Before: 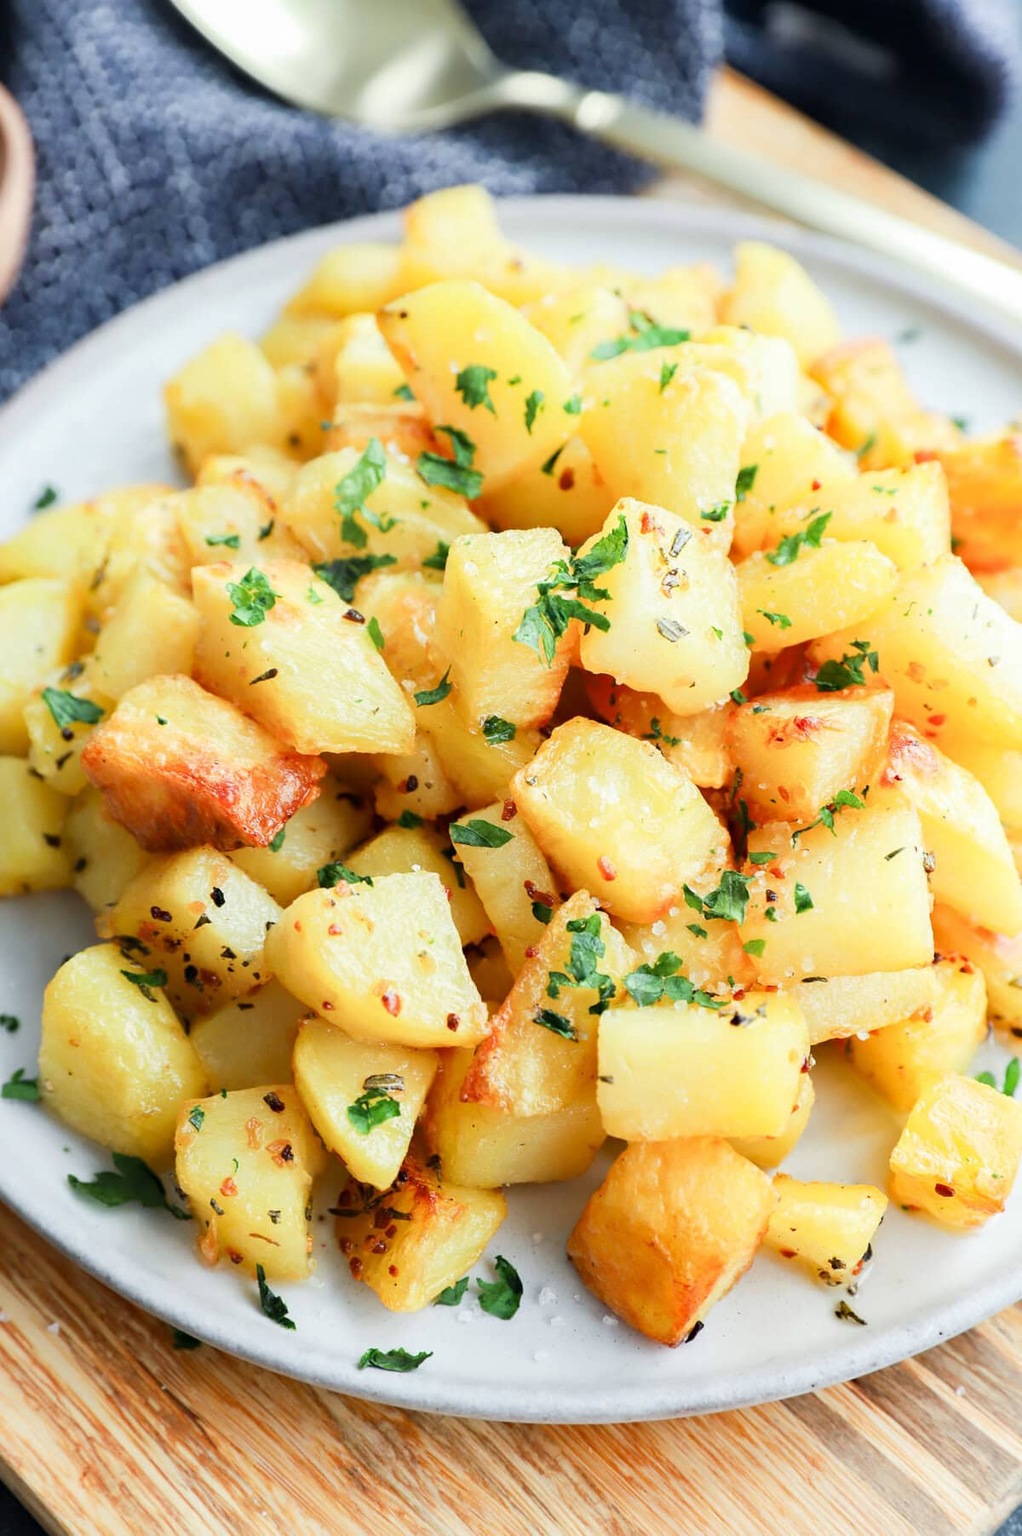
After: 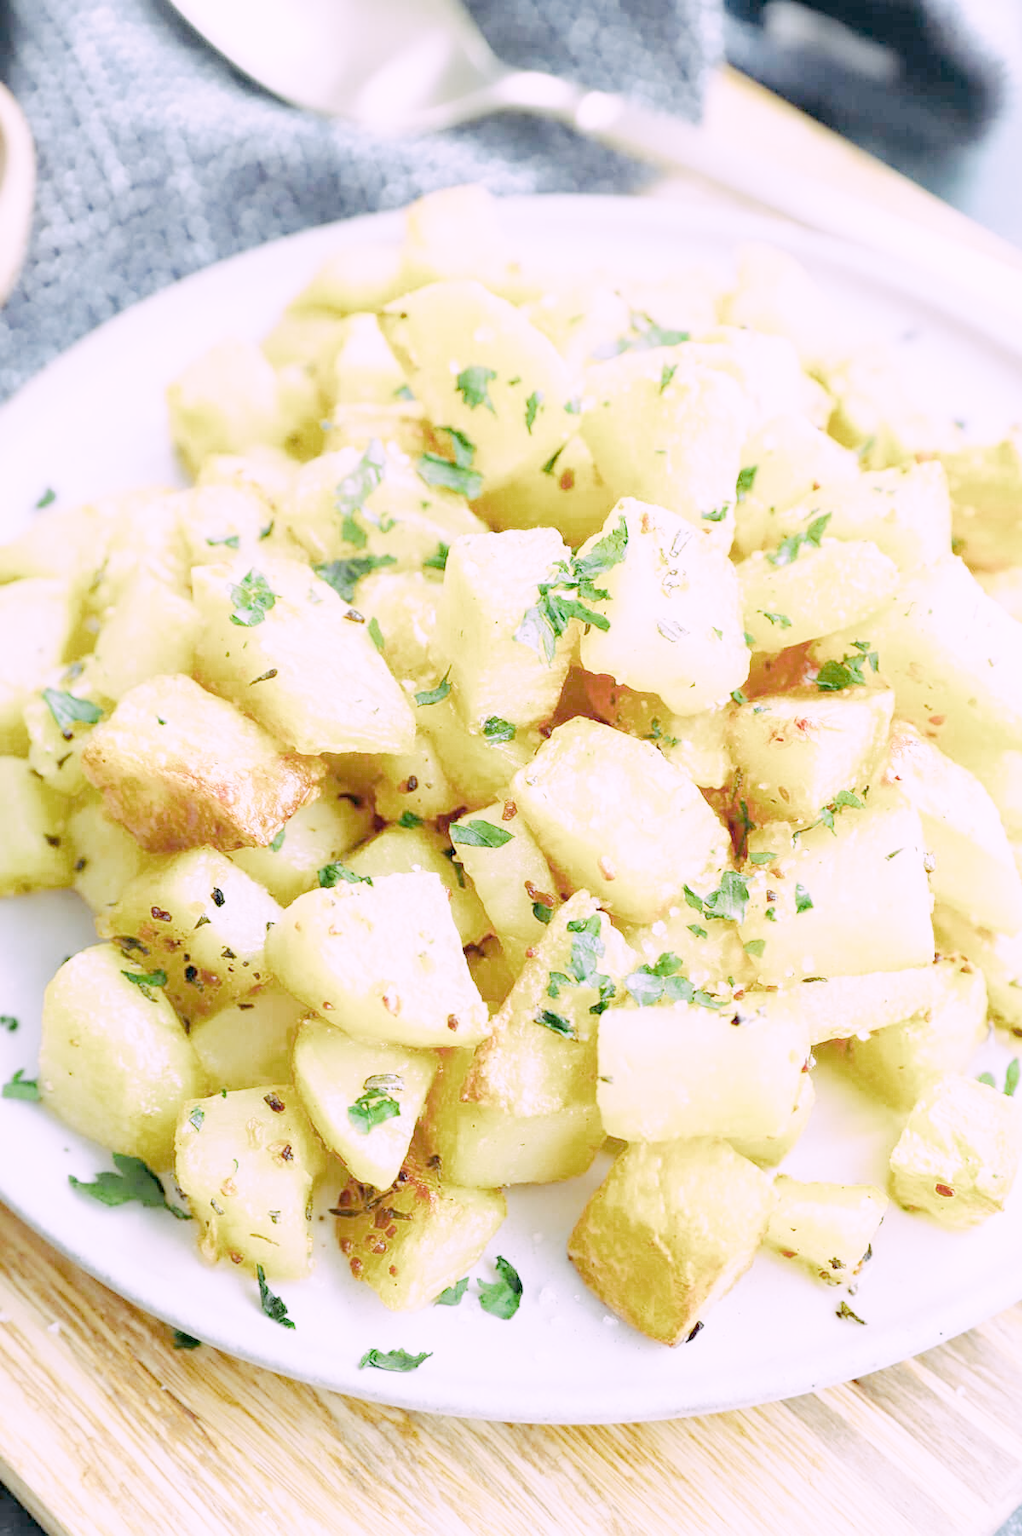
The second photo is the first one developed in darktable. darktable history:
tone curve: curves: ch0 [(0, 0) (0.003, 0.004) (0.011, 0.006) (0.025, 0.011) (0.044, 0.017) (0.069, 0.029) (0.1, 0.047) (0.136, 0.07) (0.177, 0.121) (0.224, 0.182) (0.277, 0.257) (0.335, 0.342) (0.399, 0.432) (0.468, 0.526) (0.543, 0.621) (0.623, 0.711) (0.709, 0.792) (0.801, 0.87) (0.898, 0.951) (1, 1)], preserve colors none
color look up table: target L [91.14, 82.67, 84.98, 84.88, 77.5, 45.69, 69.1, 68.68, 65.17, 38.47, 44.39, 42.09, 34.52, 5.992, 200.42, 84.86, 64.3, 62.23, 61.03, 61.71, 52, 37.24, 36.93, 23.33, 88.7, 83.92, 81.07, 79.38, 76.5, 73.86, 66.32, 63.17, 50.95, 55.53, 62.77, 53.21, 42.2, 35.73, 36.74, 31.77, 34.85, 15.02, 6.071, 79.96, 86.07, 75.65, 67.32, 48.74, 36.14], target a [9.482, -9.494, -3.875, -3.429, -46.06, -36.09, -36.33, -46.94, -10.93, -29.21, -35.3, -24.65, -20.81, -10.46, 0, 5.268, 10.62, 2.343, 47.11, 32.59, 49.27, 8.365, 34.72, 22.54, 5.124, 12.5, 25.52, 10.06, 36.31, -8.833, 59.38, 55.66, 11.38, 25.01, 10.65, 54.35, 38.95, 21.68, 4.862, 22.18, 43.58, 6.371, 0.046, -41.4, -10.86, -31.85, -35.11, -13.32, -1.069], target b [-16.36, 40.08, 9.623, 40.49, -6.634, 35.57, 36.21, 3.18, 14.58, 25.27, 31.55, 2.145, 29.35, 10.34, 0, 33.7, 48.58, 40.3, 24.37, 20.46, 18.27, 24.19, 24.09, 15.23, -20.81, -2.286, -24.98, -32.88, -33.87, -40.56, -44.37, -15.78, -22.24, -41.25, -53.02, -53.52, -13.6, -4.253, -31.68, -54.33, -73.66, -20.42, -2.436, -9.531, -19.92, -40.65, -17.41, -29.07, -0.177], num patches 49
